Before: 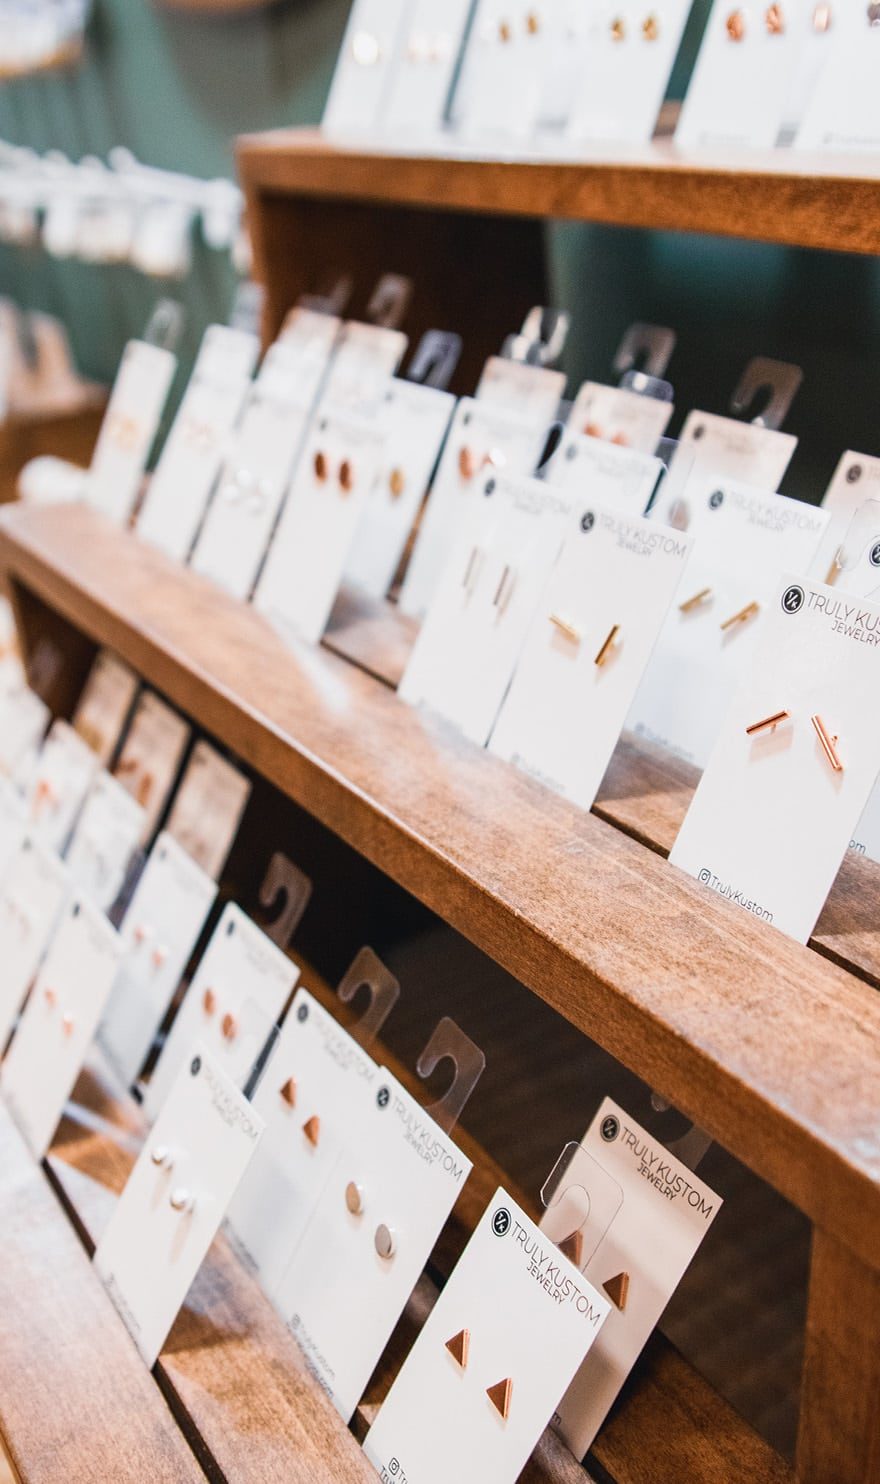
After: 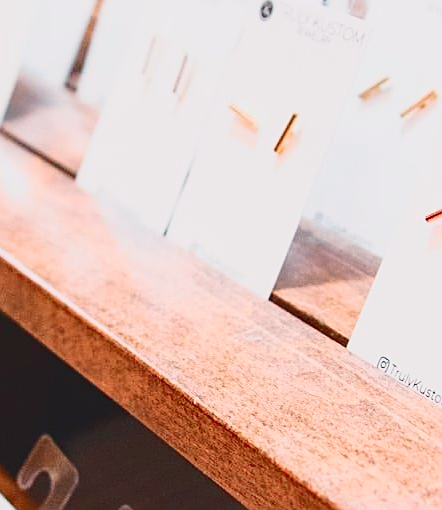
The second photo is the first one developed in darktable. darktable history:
levels: levels [0, 0.43, 0.984]
tone curve: curves: ch0 [(0, 0.032) (0.094, 0.08) (0.265, 0.208) (0.41, 0.417) (0.498, 0.496) (0.638, 0.673) (0.819, 0.841) (0.96, 0.899)]; ch1 [(0, 0) (0.161, 0.092) (0.37, 0.302) (0.417, 0.434) (0.495, 0.498) (0.576, 0.589) (0.725, 0.765) (1, 1)]; ch2 [(0, 0) (0.352, 0.403) (0.45, 0.469) (0.521, 0.515) (0.59, 0.579) (1, 1)], color space Lab, independent channels, preserve colors none
crop: left 36.537%, top 34.528%, right 13.173%, bottom 31.092%
sharpen: amount 0.499
